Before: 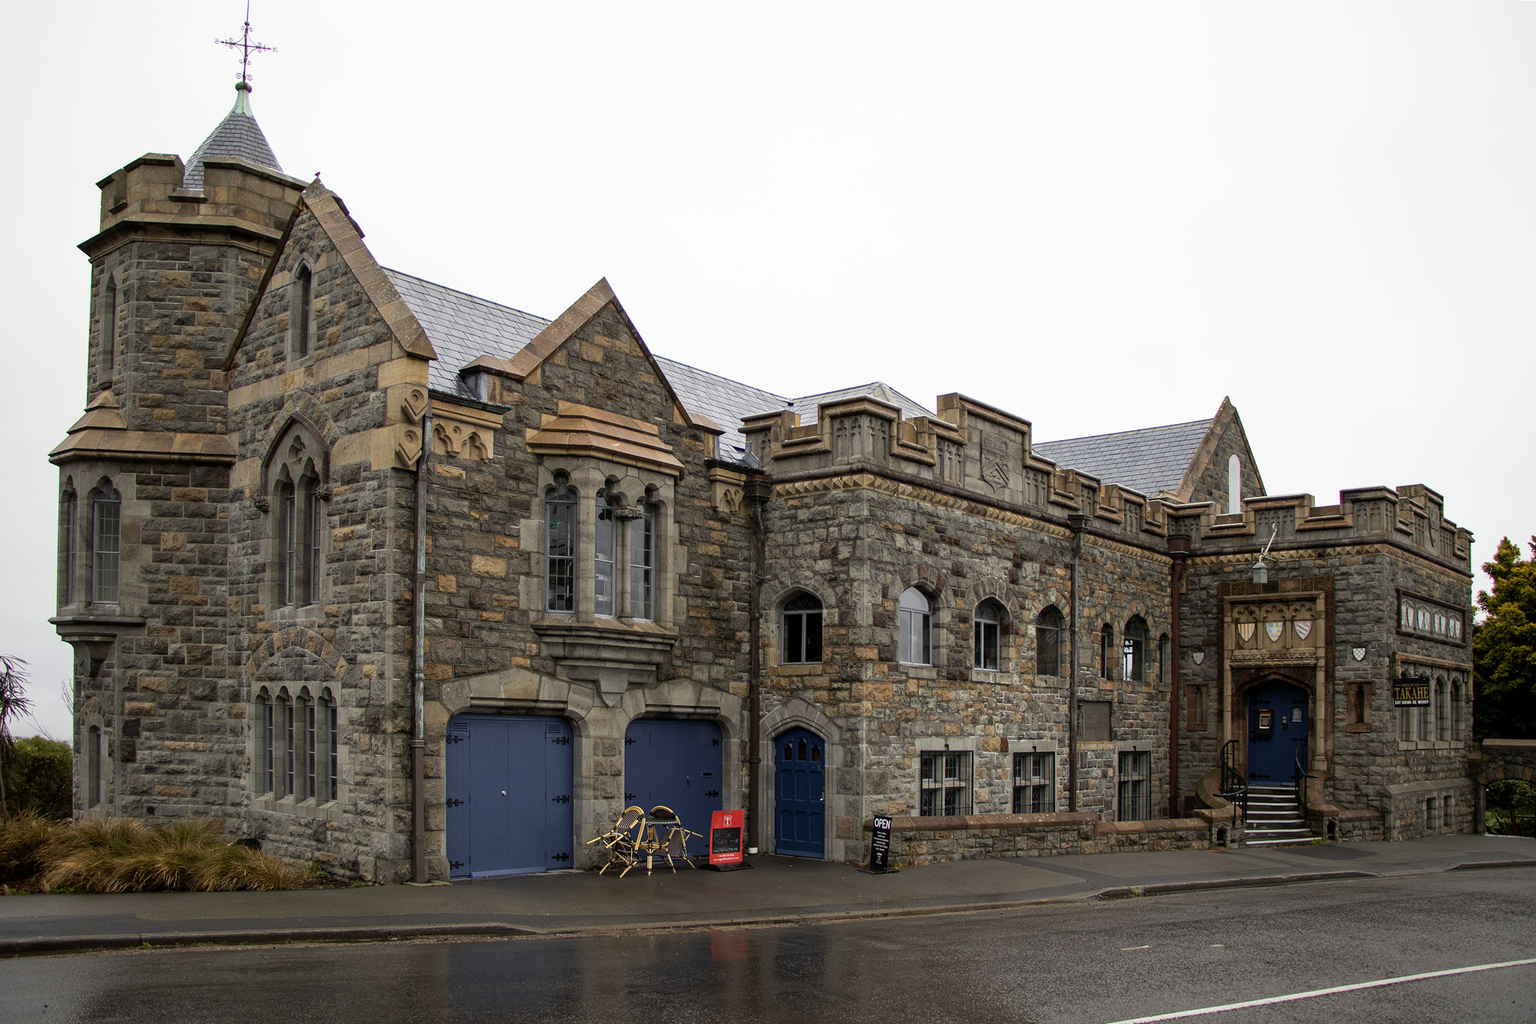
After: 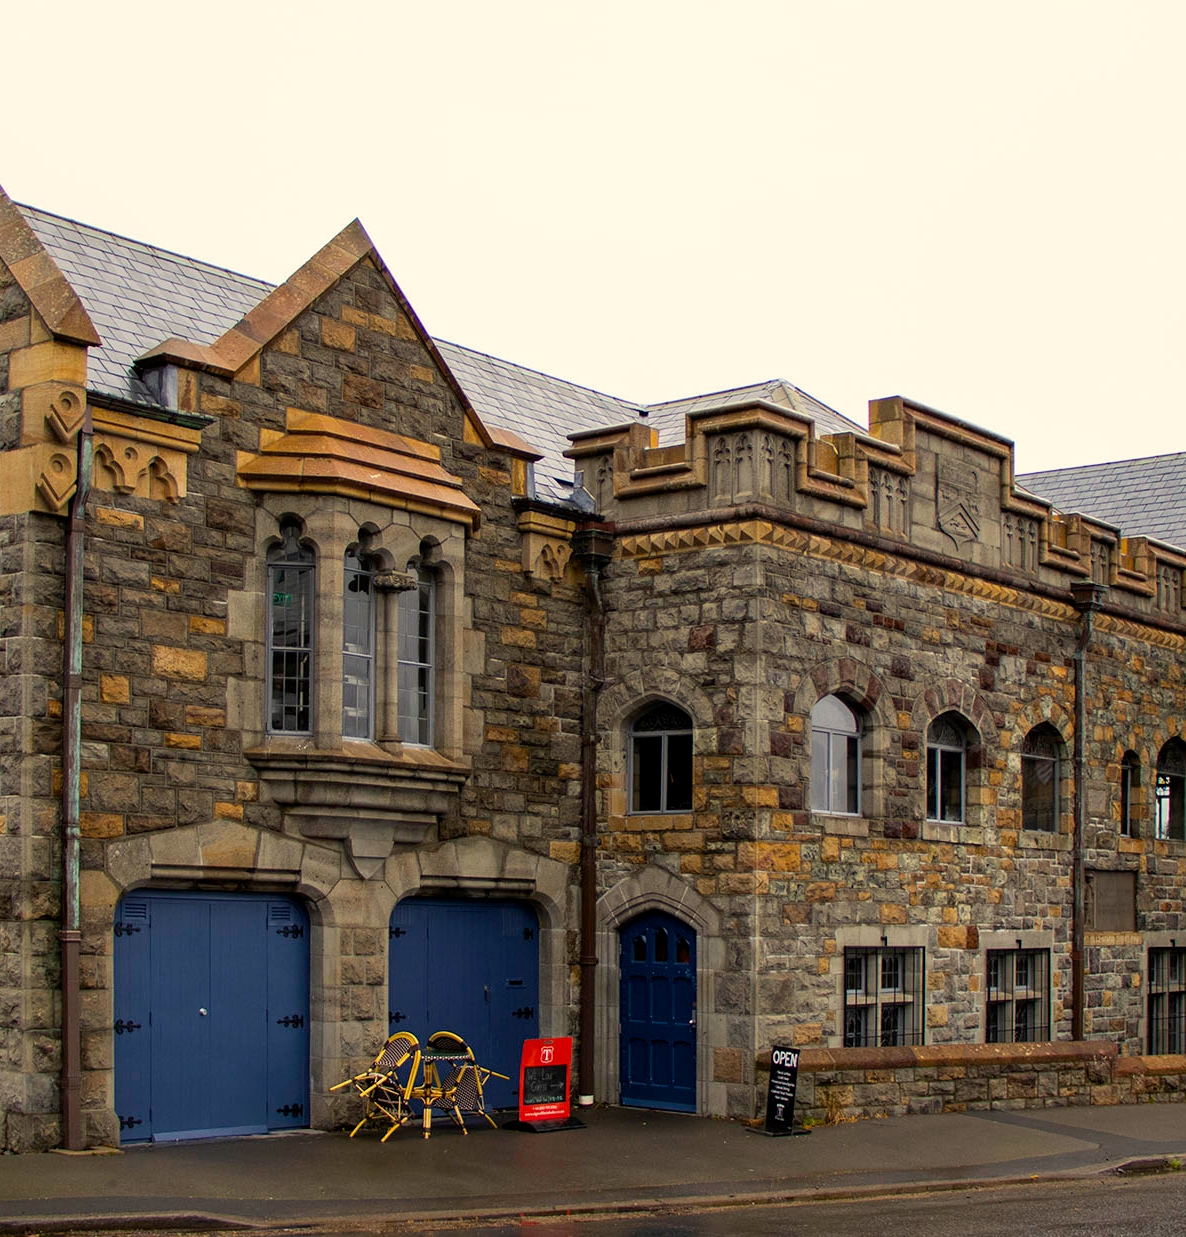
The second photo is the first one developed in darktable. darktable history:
color balance rgb: highlights gain › chroma 3.016%, highlights gain › hue 76.54°, linear chroma grading › shadows -3.482%, linear chroma grading › highlights -2.953%, perceptual saturation grading › global saturation 30.576%, global vibrance 20.462%
crop and rotate: angle 0.016°, left 24.231%, top 13.216%, right 25.513%, bottom 8.171%
